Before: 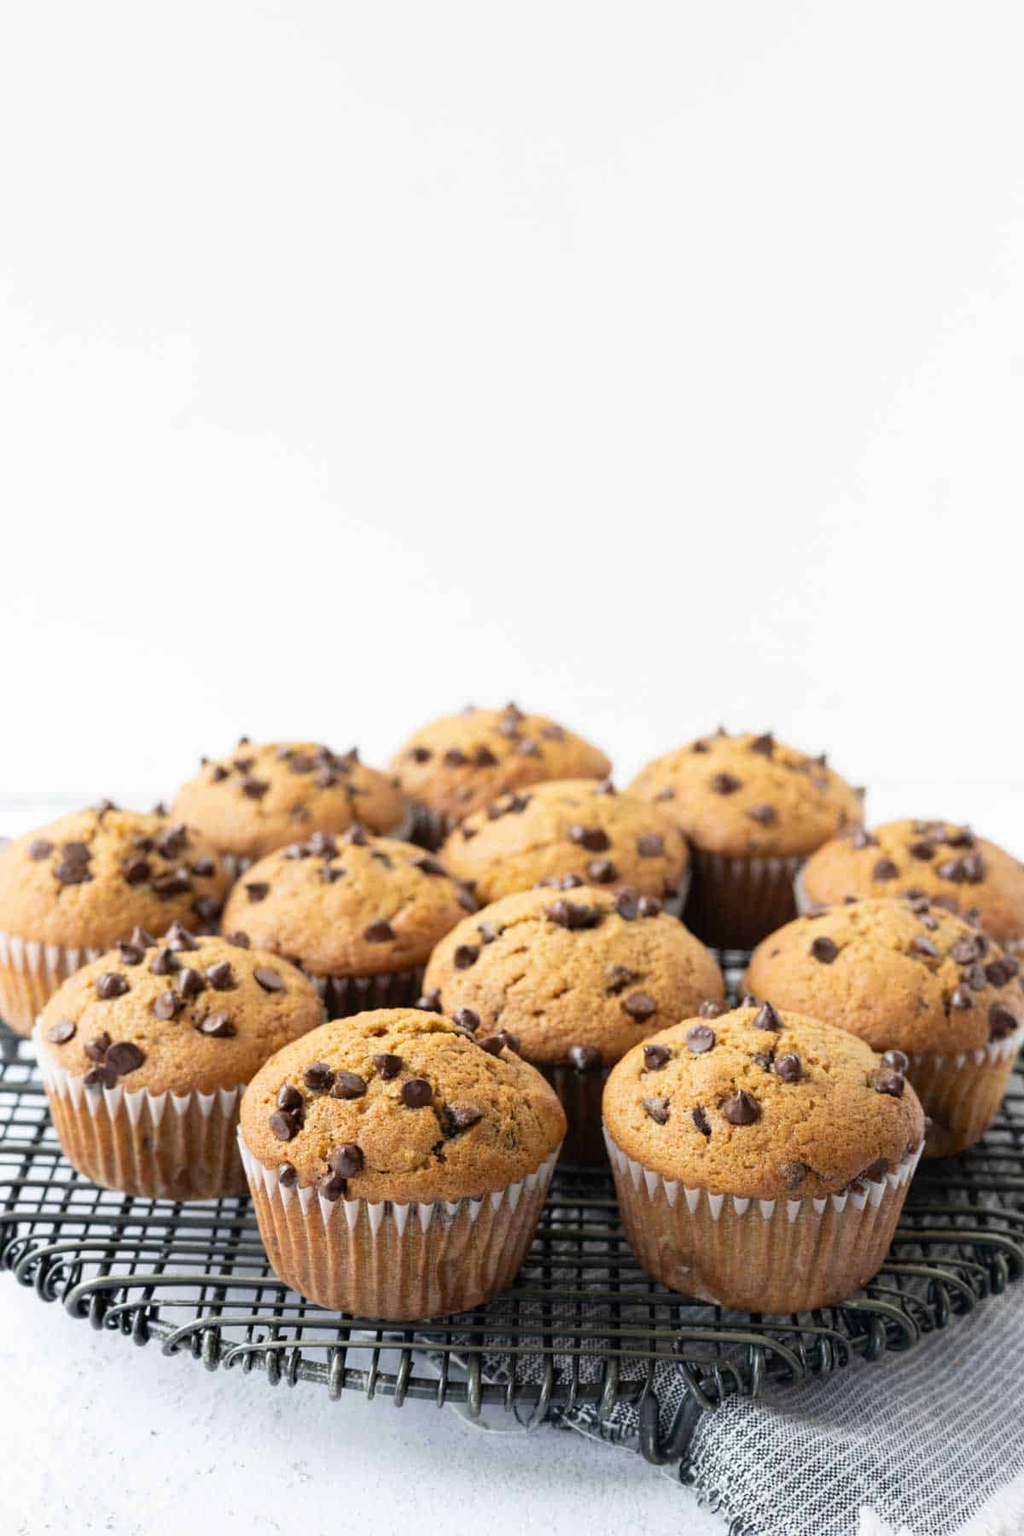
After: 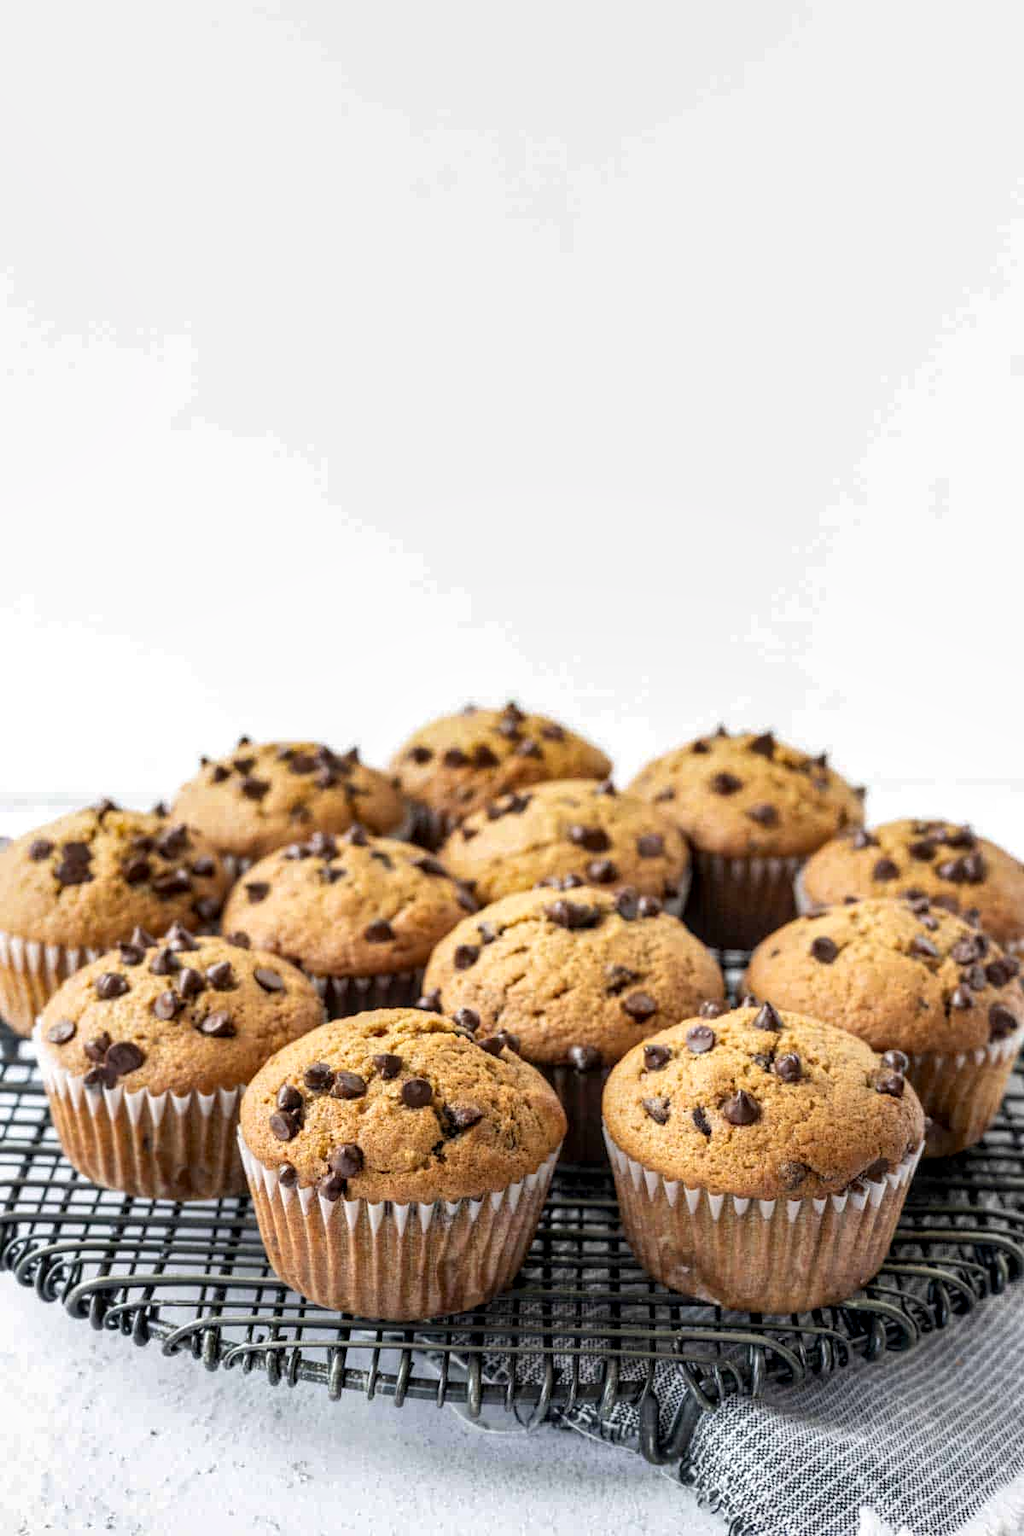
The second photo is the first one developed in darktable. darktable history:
local contrast: highlights 61%, detail 143%, midtone range 0.428
shadows and highlights: shadows 60, soften with gaussian
